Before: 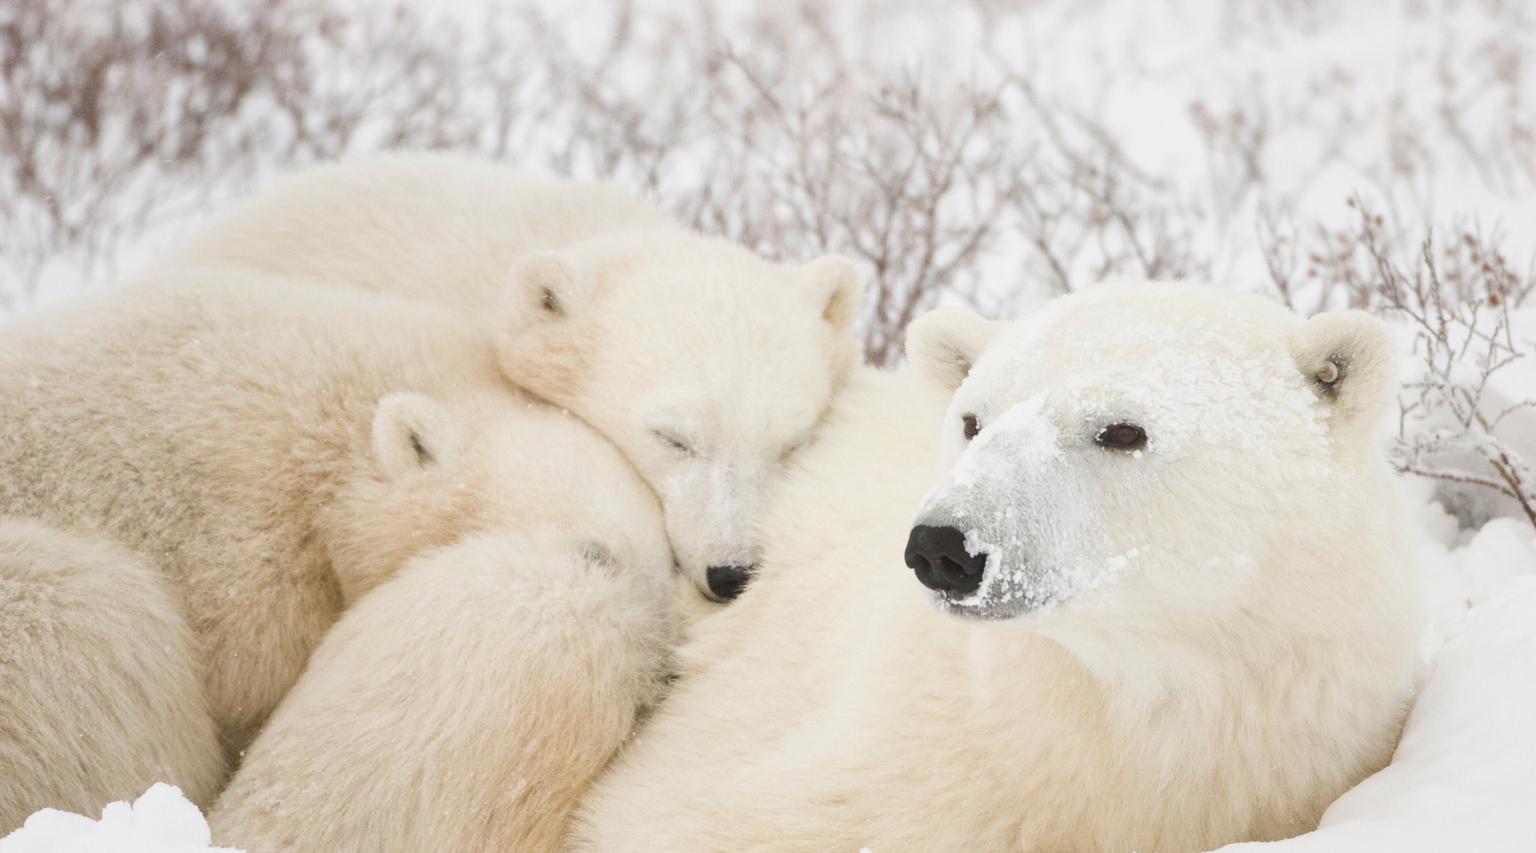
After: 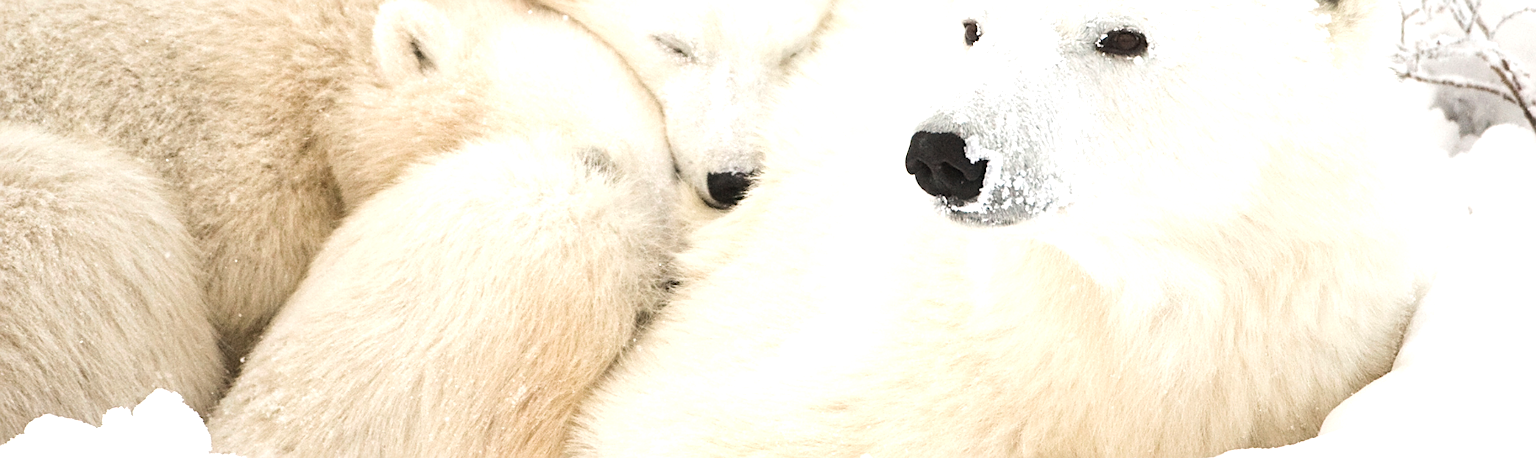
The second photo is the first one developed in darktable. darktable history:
tone equalizer: -8 EV -0.75 EV, -7 EV -0.7 EV, -6 EV -0.6 EV, -5 EV -0.4 EV, -3 EV 0.4 EV, -2 EV 0.6 EV, -1 EV 0.7 EV, +0 EV 0.75 EV, edges refinement/feathering 500, mask exposure compensation -1.57 EV, preserve details no
sharpen: on, module defaults
crop and rotate: top 46.237%
